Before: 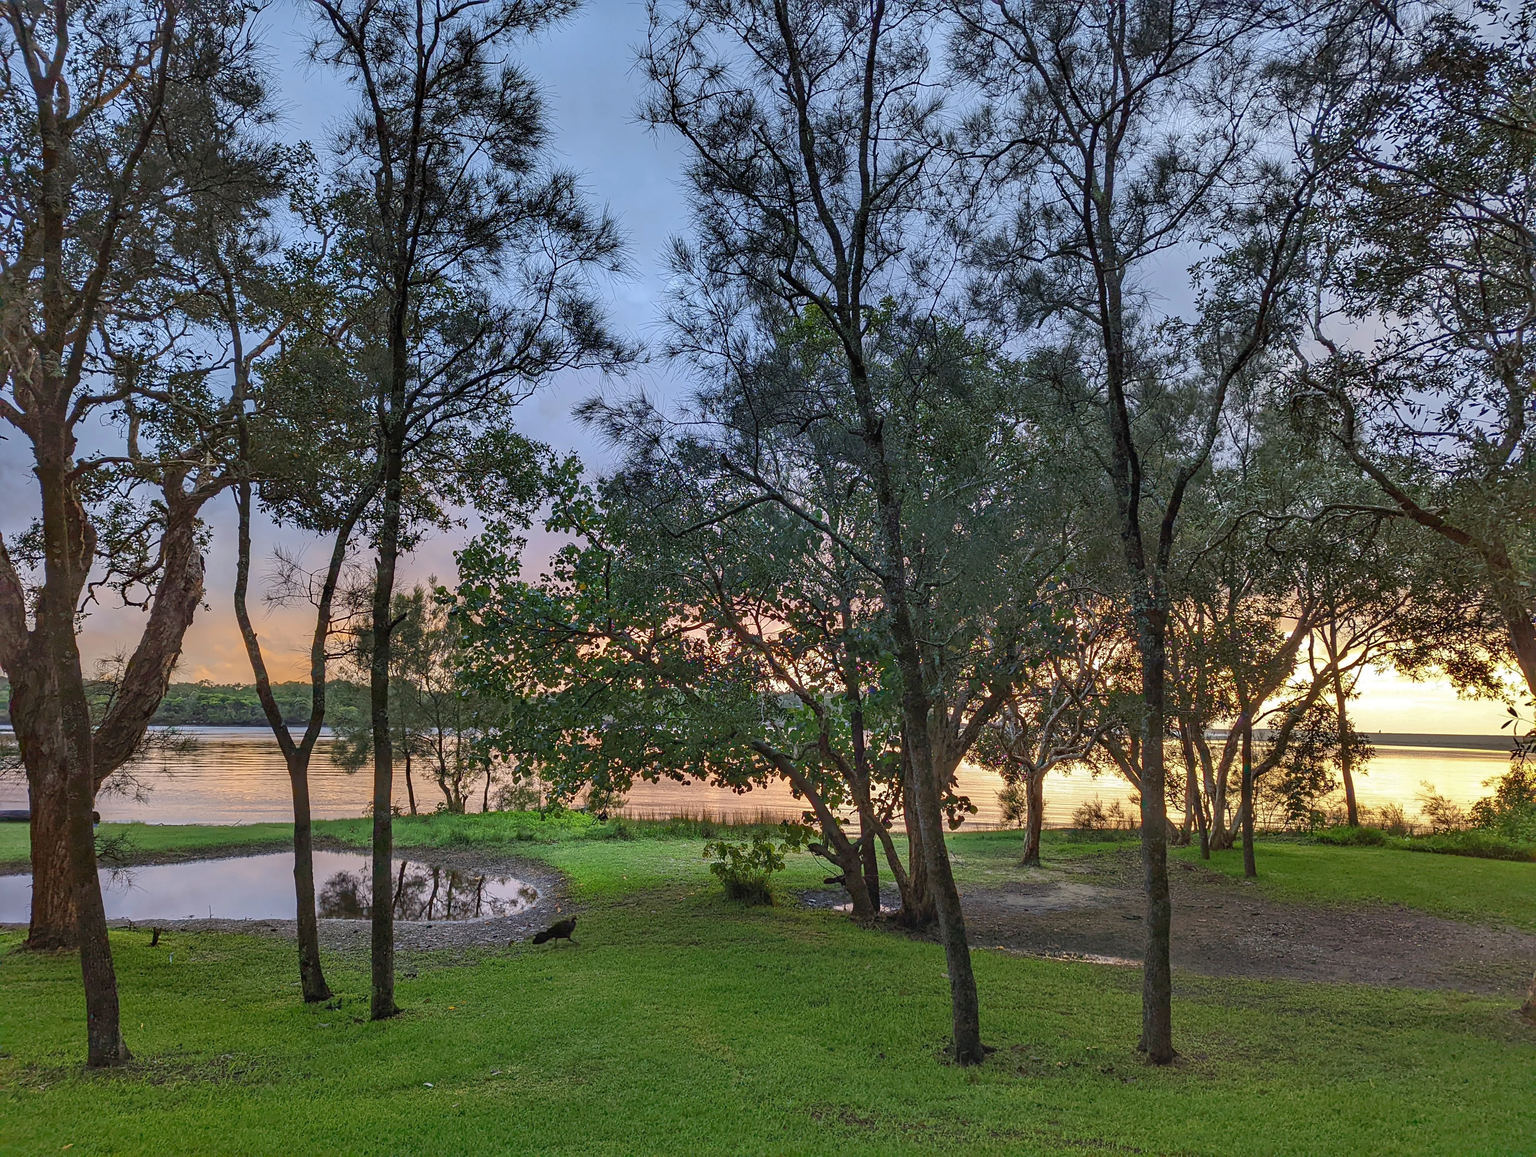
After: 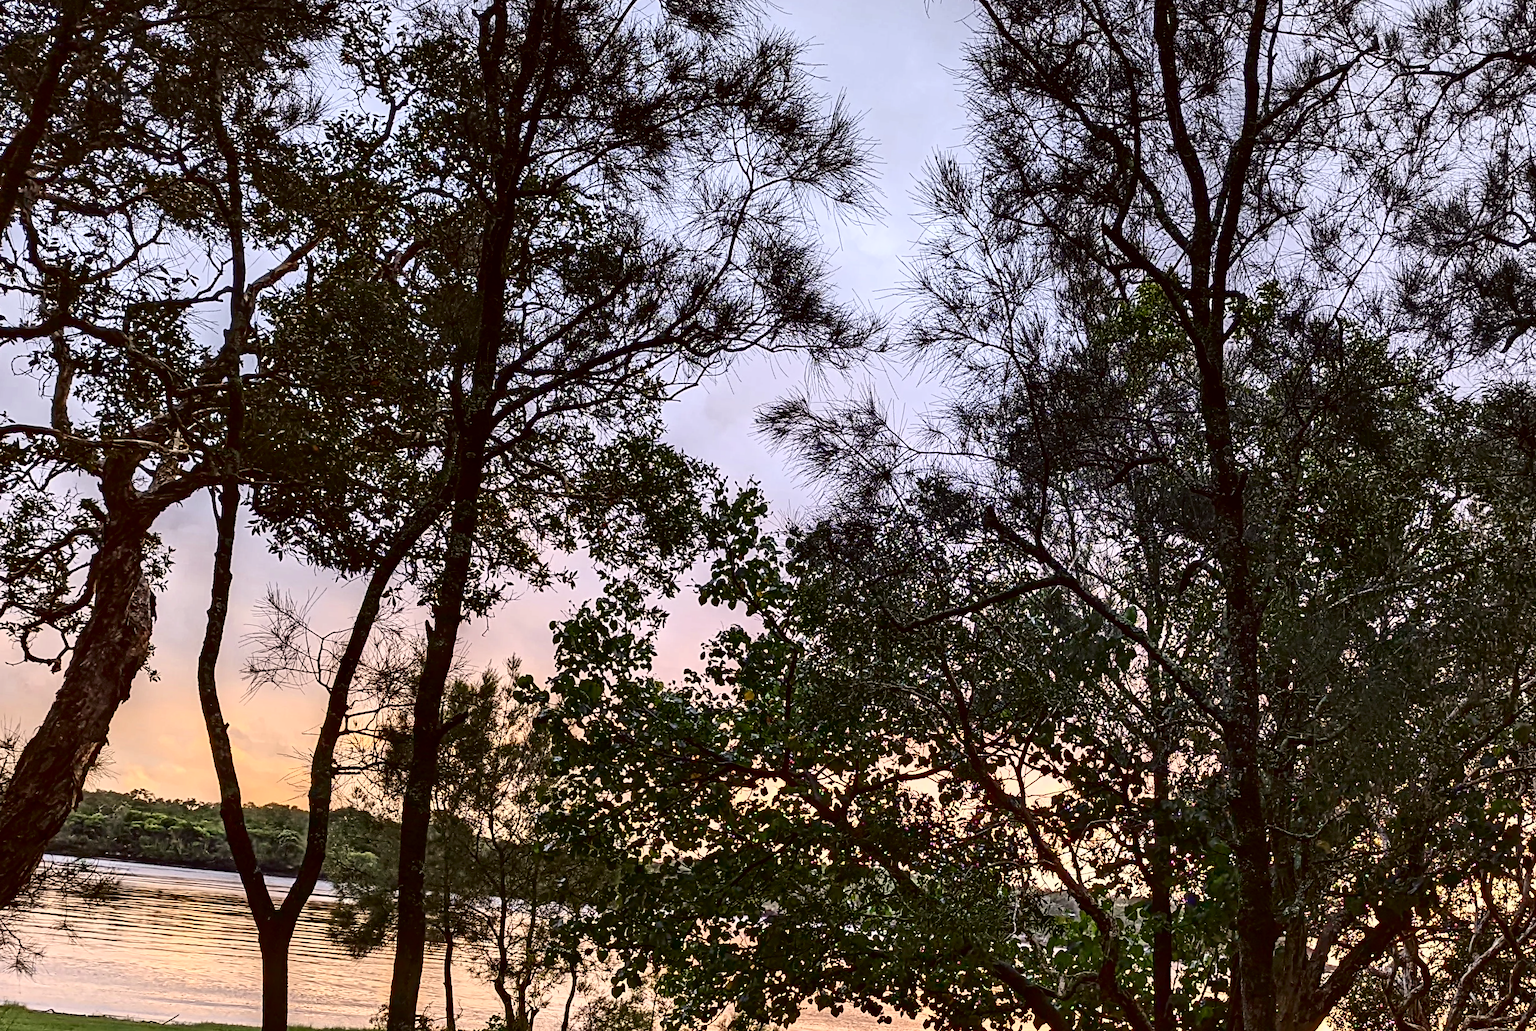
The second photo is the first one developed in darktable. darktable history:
contrast brightness saturation: contrast 0.286
tone curve: curves: ch0 [(0, 0) (0.003, 0.001) (0.011, 0.005) (0.025, 0.01) (0.044, 0.019) (0.069, 0.029) (0.1, 0.042) (0.136, 0.078) (0.177, 0.129) (0.224, 0.182) (0.277, 0.246) (0.335, 0.318) (0.399, 0.396) (0.468, 0.481) (0.543, 0.573) (0.623, 0.672) (0.709, 0.777) (0.801, 0.881) (0.898, 0.975) (1, 1)], color space Lab, independent channels, preserve colors none
crop and rotate: angle -5.1°, left 2.247%, top 6.908%, right 27.357%, bottom 30.341%
color correction: highlights a* 6.11, highlights b* 8.15, shadows a* 6.08, shadows b* 6.93, saturation 0.927
